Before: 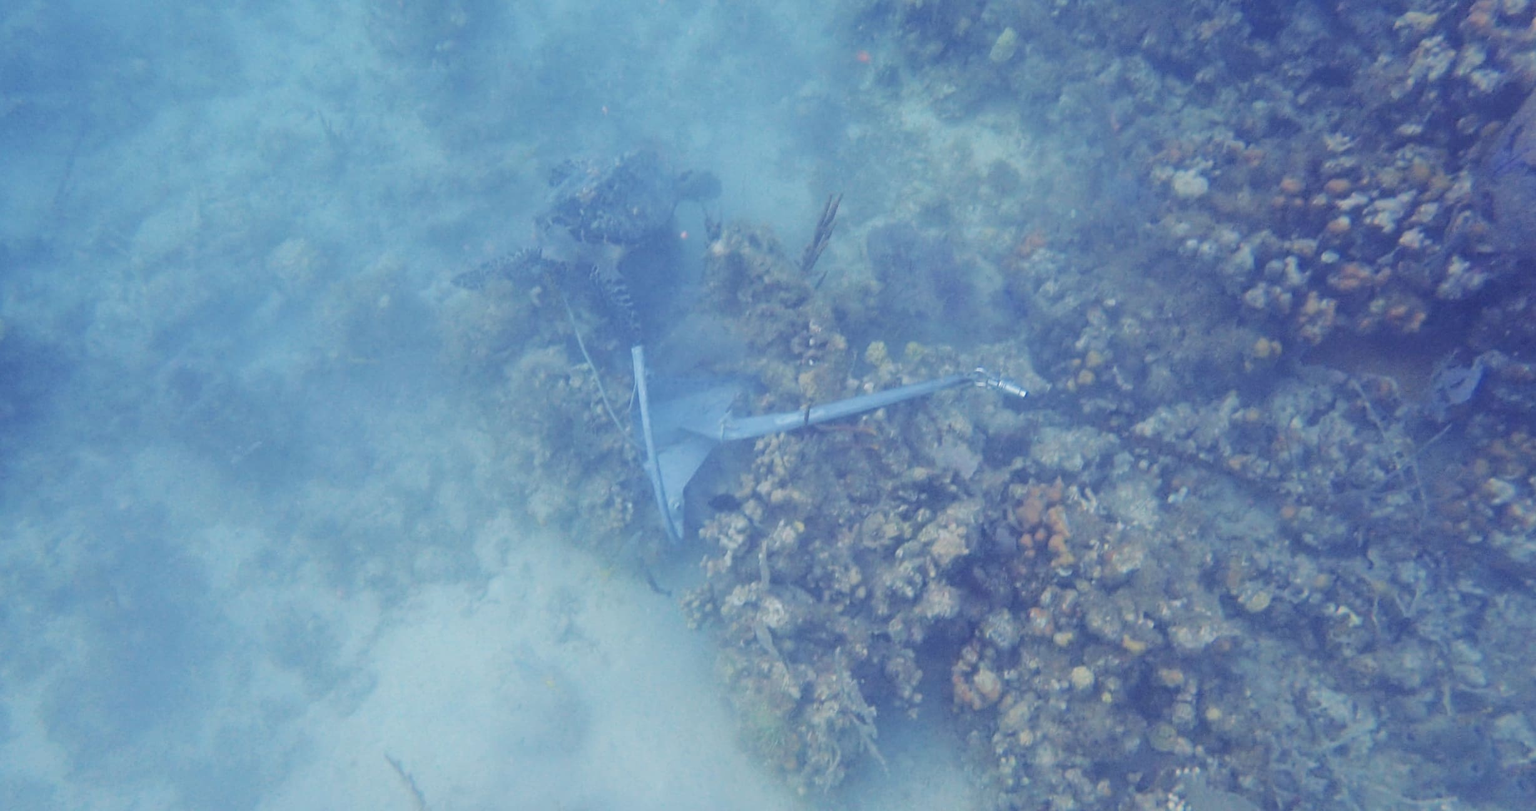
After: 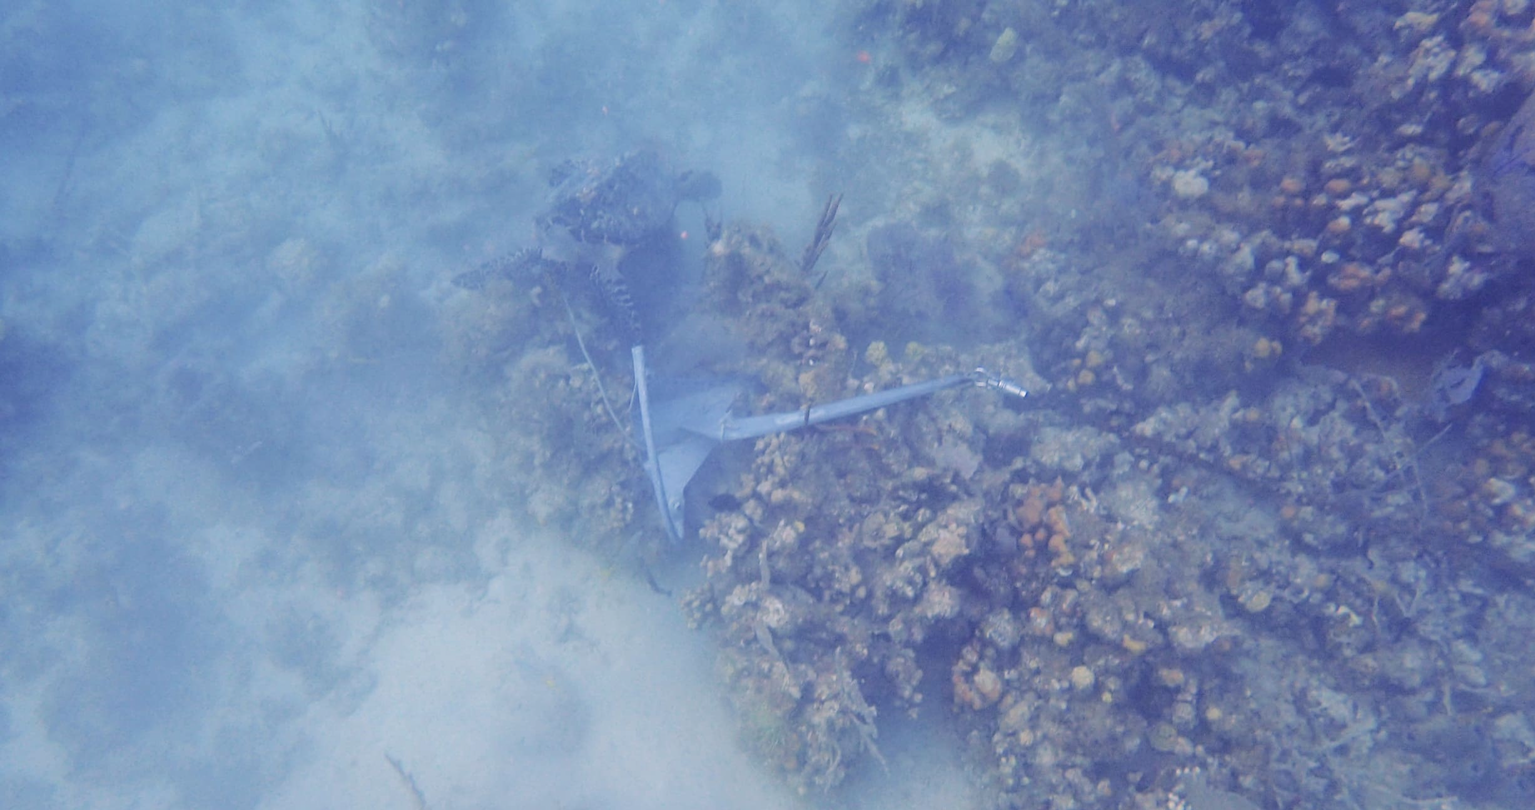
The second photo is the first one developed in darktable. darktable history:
white balance: red 0.976, blue 1.04
color correction: highlights a* 7.34, highlights b* 4.37
